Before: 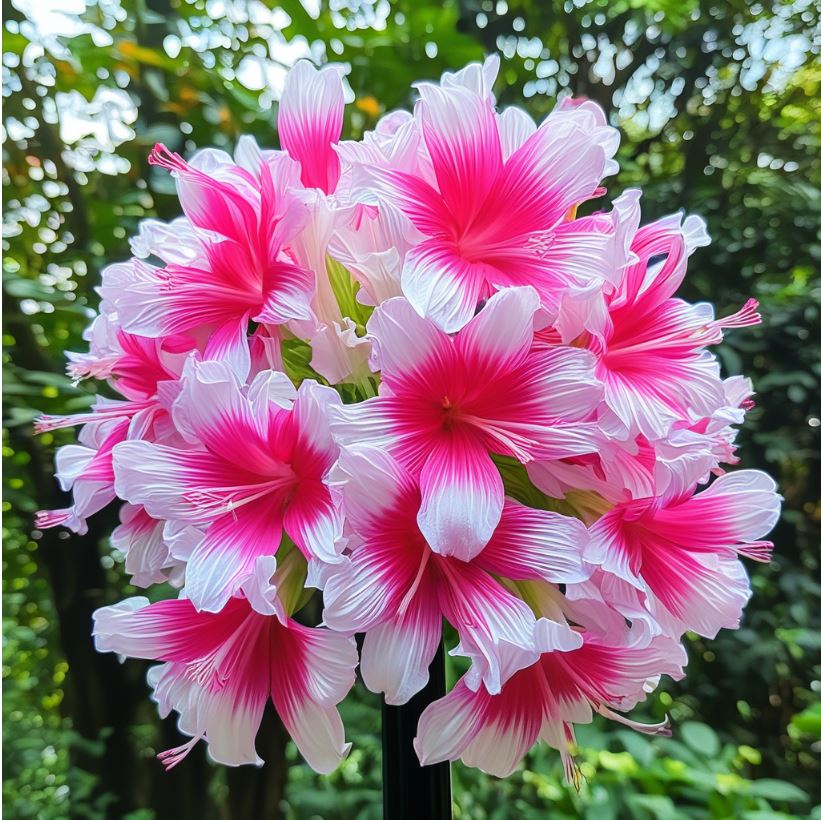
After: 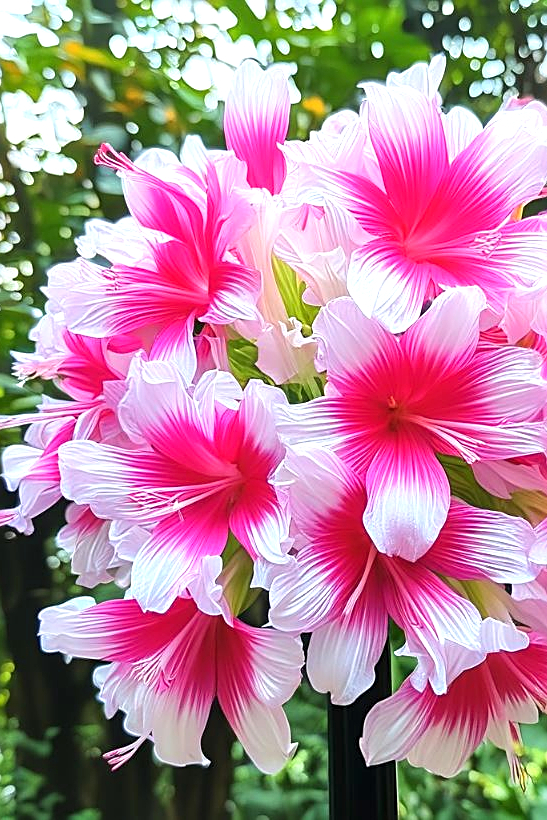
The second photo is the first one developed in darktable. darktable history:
sharpen: on, module defaults
crop and rotate: left 6.617%, right 26.717%
exposure: black level correction 0, exposure 0.6 EV, compensate highlight preservation false
